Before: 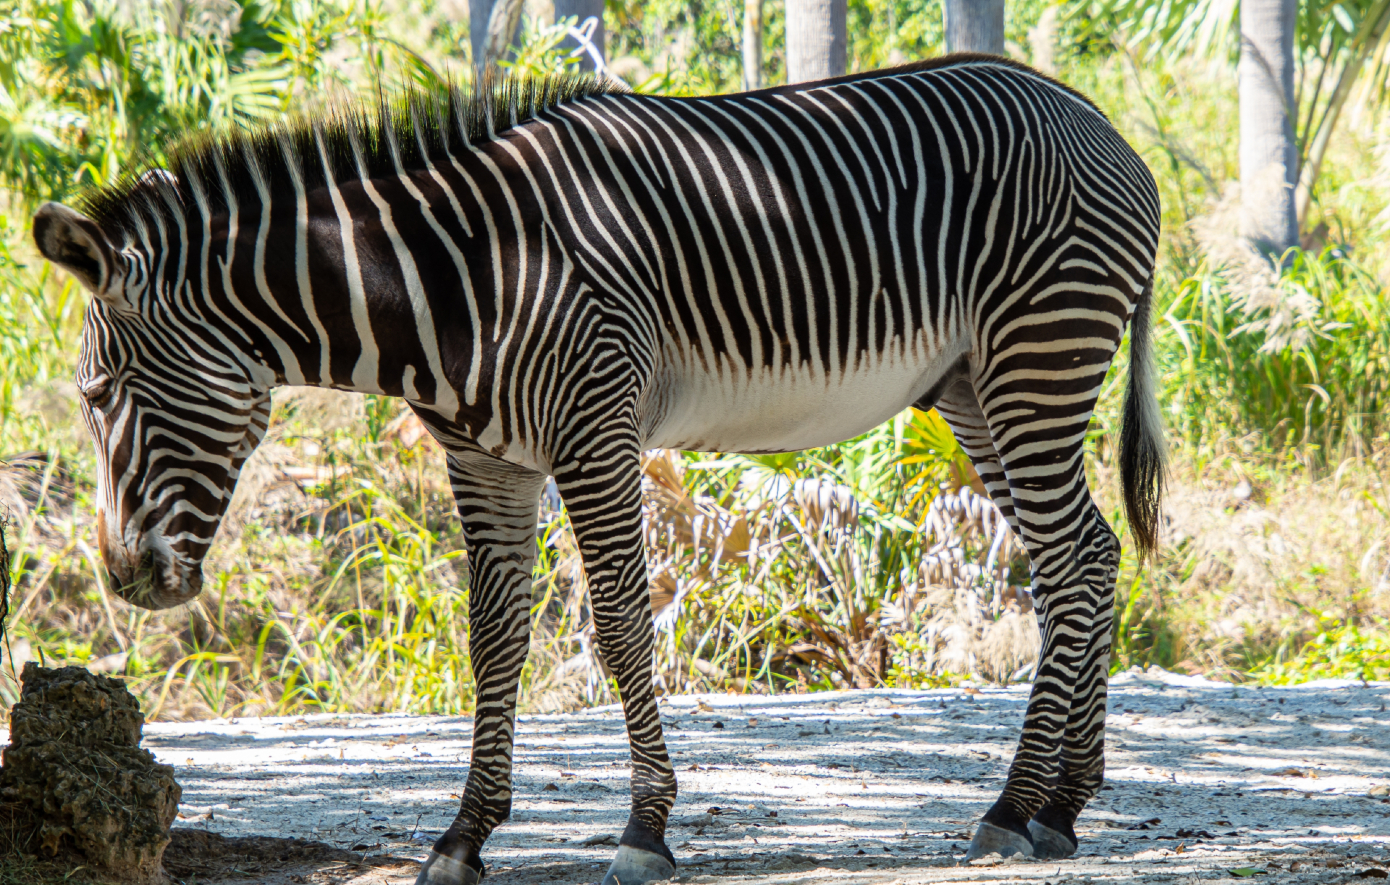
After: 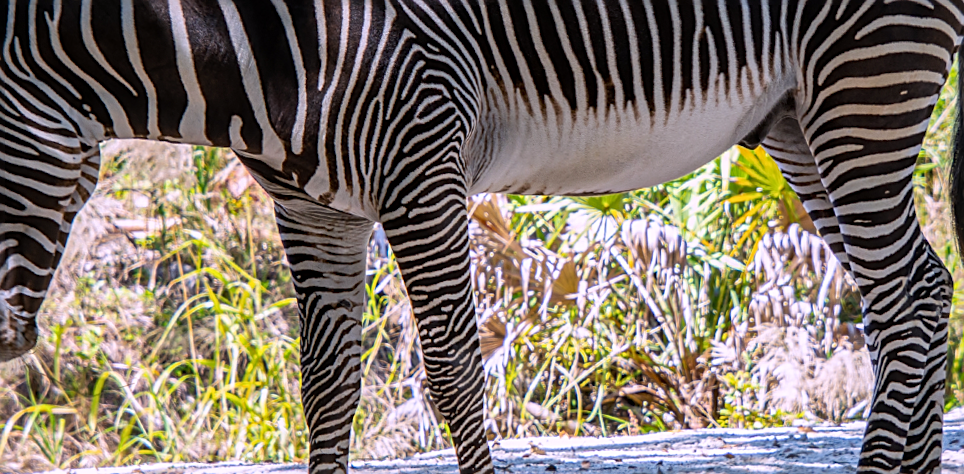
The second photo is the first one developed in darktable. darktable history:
local contrast: on, module defaults
exposure: exposure -0.177 EV
white balance: red 1.042, blue 1.17
rotate and perspective: rotation -1.32°, lens shift (horizontal) -0.031, crop left 0.015, crop right 0.985, crop top 0.047, crop bottom 0.982
crop: left 11.123%, top 27.61%, right 18.3%, bottom 17.034%
sharpen: on, module defaults
